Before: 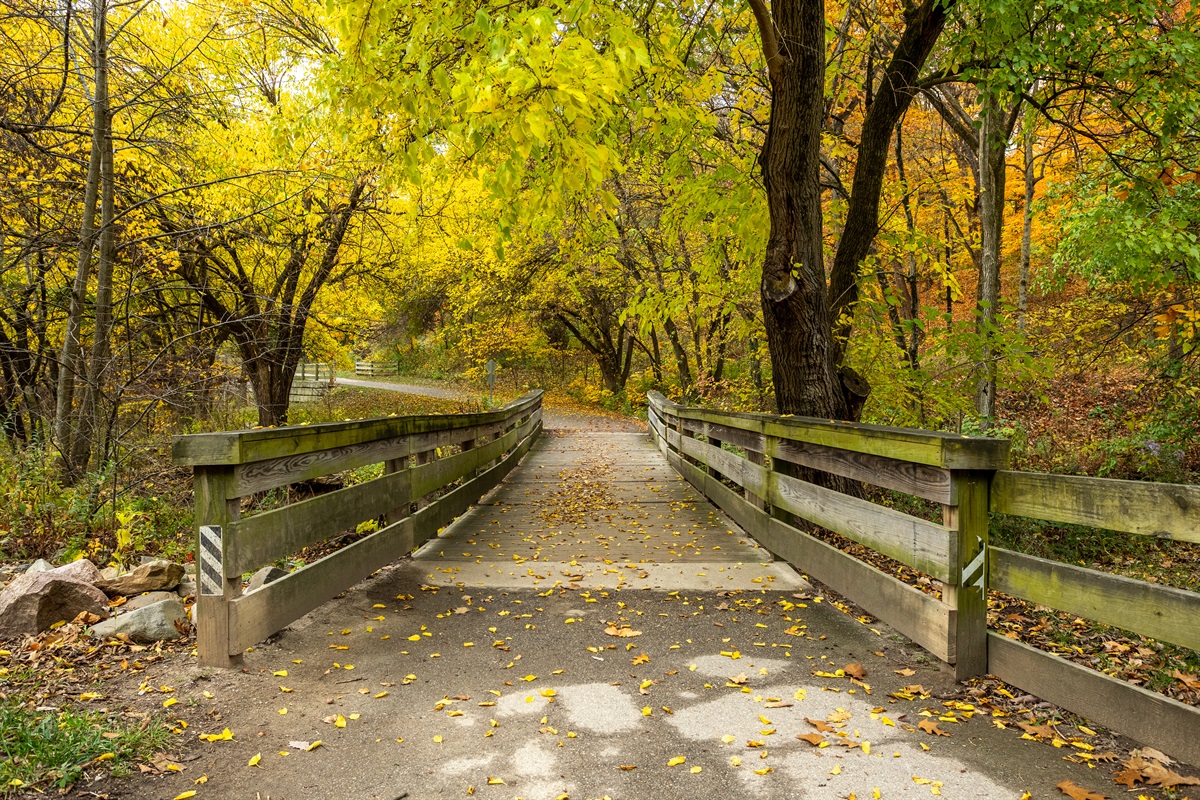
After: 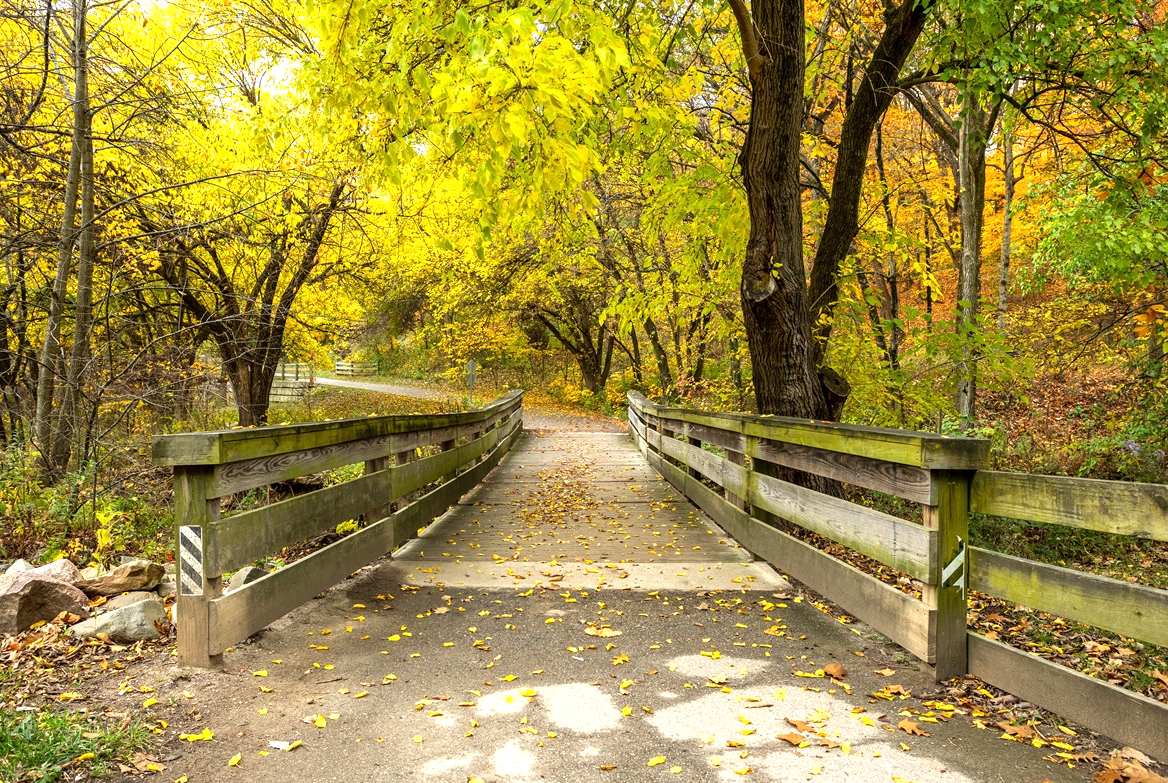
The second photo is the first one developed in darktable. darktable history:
exposure: exposure 0.564 EV, compensate exposure bias true, compensate highlight preservation false
crop: left 1.681%, right 0.287%, bottom 2.091%
